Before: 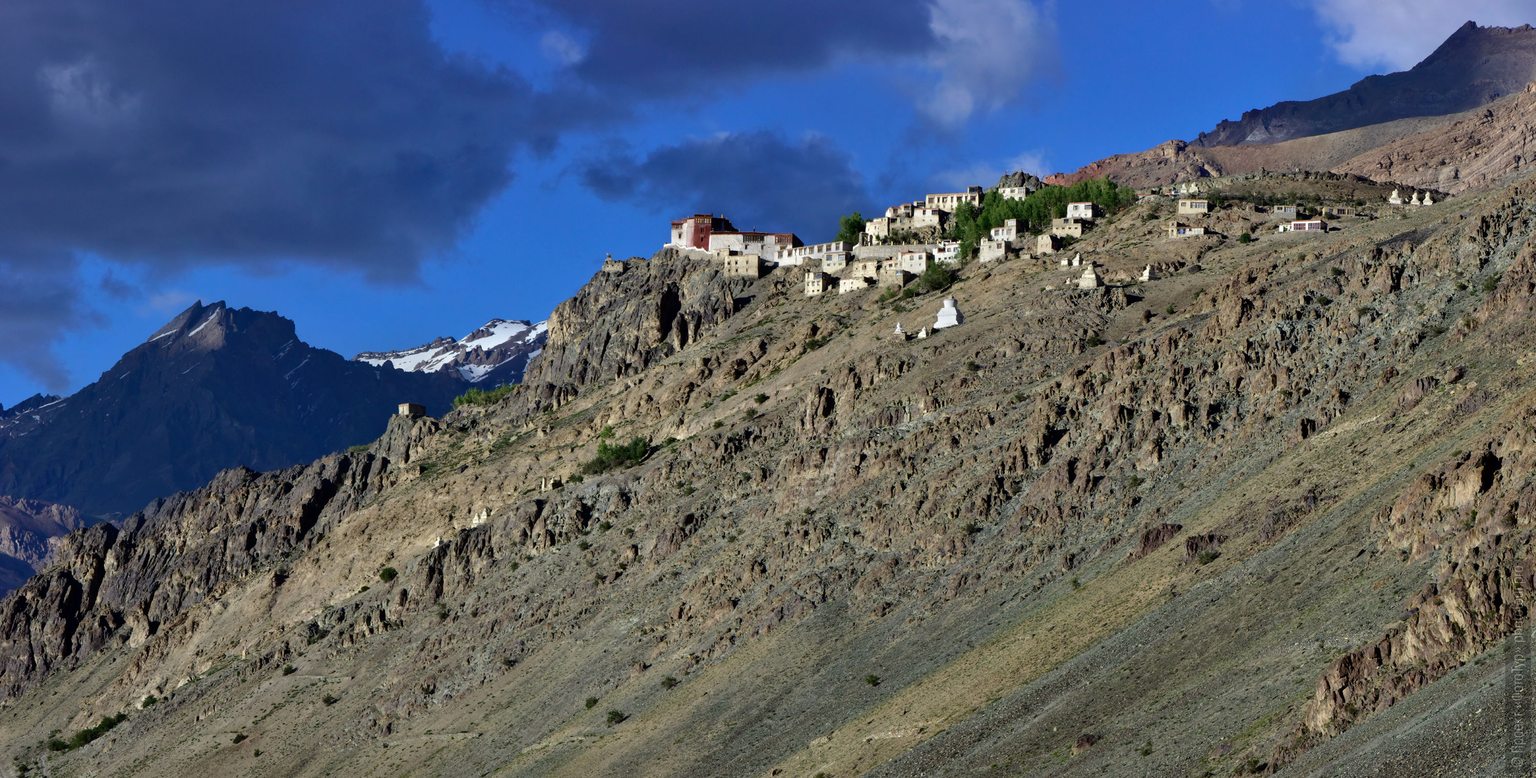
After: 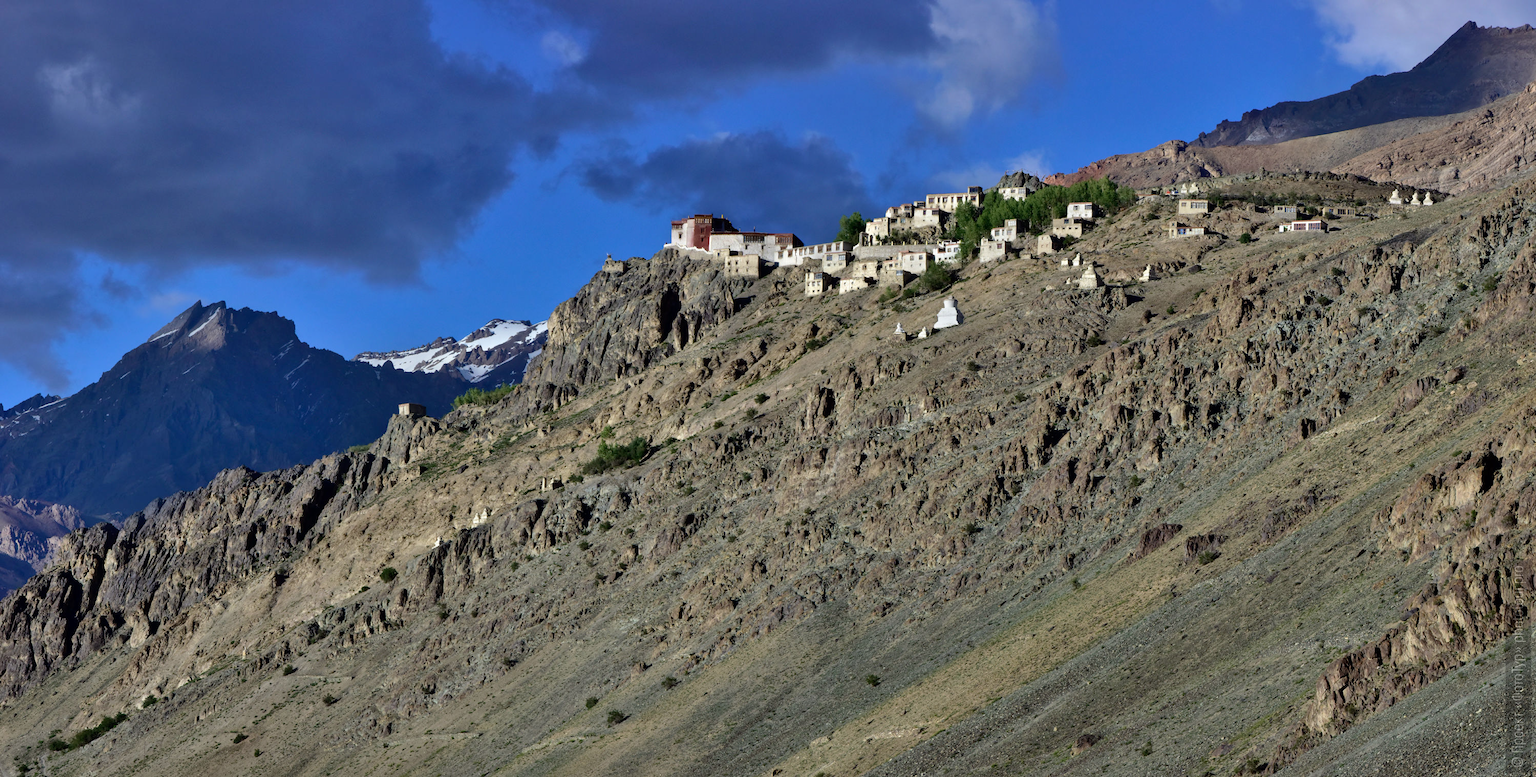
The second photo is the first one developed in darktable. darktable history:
color zones: curves: ch1 [(0, 0.469) (0.01, 0.469) (0.12, 0.446) (0.248, 0.469) (0.5, 0.5) (0.748, 0.5) (0.99, 0.469) (1, 0.469)]
shadows and highlights: soften with gaussian
